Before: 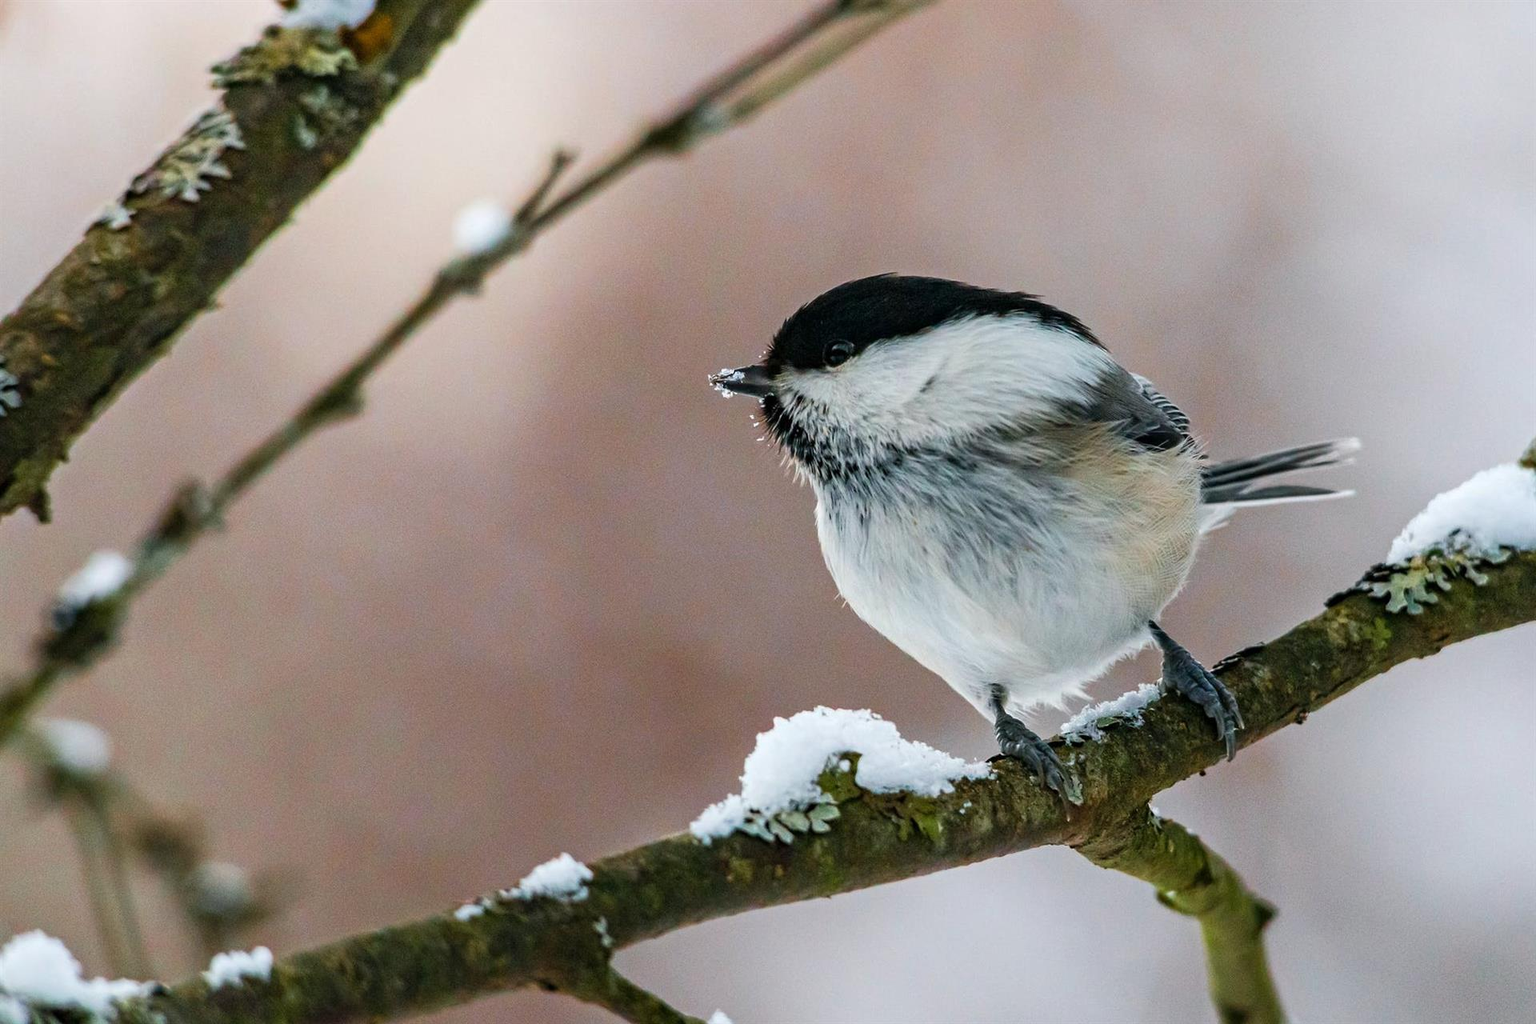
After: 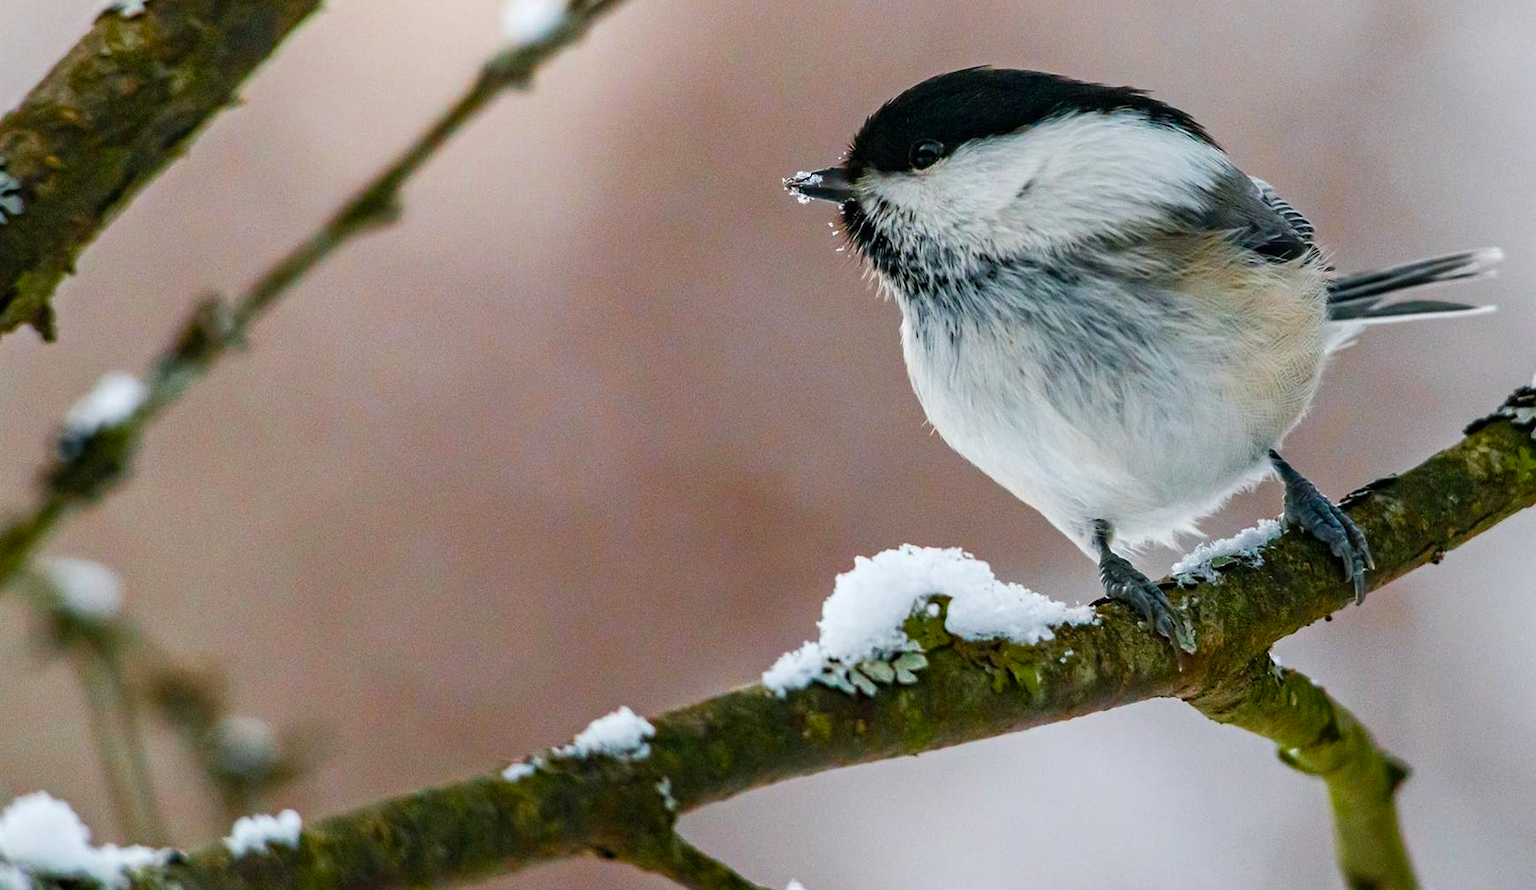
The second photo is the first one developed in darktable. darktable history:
crop: top 20.916%, right 9.437%, bottom 0.316%
color balance rgb: perceptual saturation grading › global saturation 20%, perceptual saturation grading › highlights -25%, perceptual saturation grading › shadows 25%
